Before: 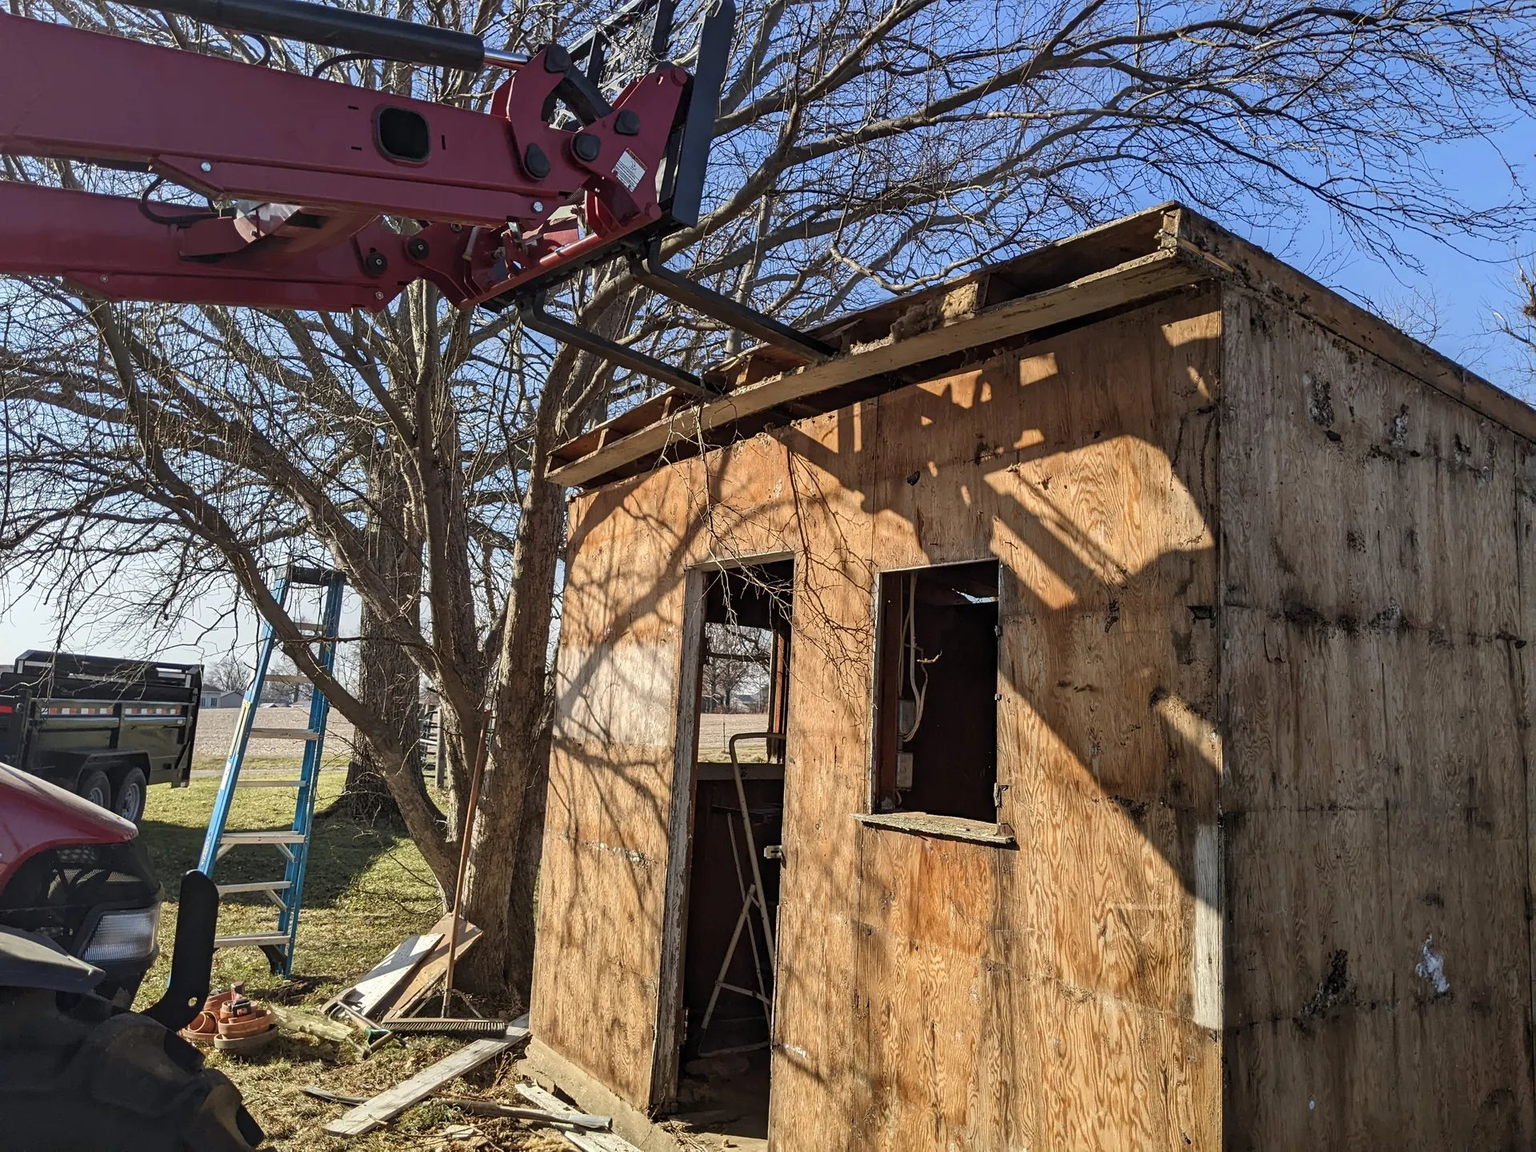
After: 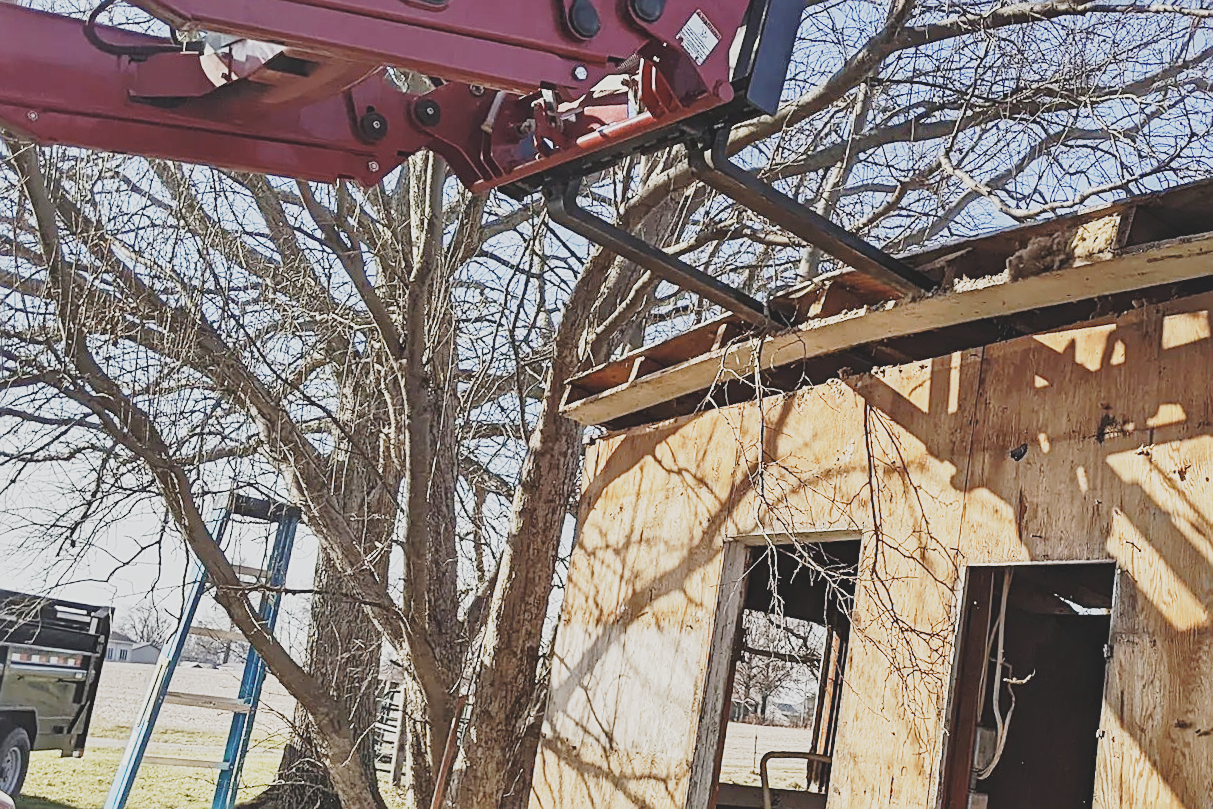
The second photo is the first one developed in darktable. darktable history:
color balance rgb: linear chroma grading › shadows -8%, linear chroma grading › global chroma 10%, perceptual saturation grading › global saturation 2%, perceptual saturation grading › highlights -2%, perceptual saturation grading › mid-tones 4%, perceptual saturation grading › shadows 8%, perceptual brilliance grading › global brilliance 2%, perceptual brilliance grading › highlights -4%, global vibrance 16%, saturation formula JzAzBz (2021)
shadows and highlights: soften with gaussian
sharpen: on, module defaults
contrast brightness saturation: contrast -0.26, saturation -0.43
exposure: exposure 0.7 EV, compensate highlight preservation false
crop and rotate: angle -4.99°, left 2.122%, top 6.945%, right 27.566%, bottom 30.519%
base curve: curves: ch0 [(0, 0) (0.028, 0.03) (0.121, 0.232) (0.46, 0.748) (0.859, 0.968) (1, 1)], preserve colors none
